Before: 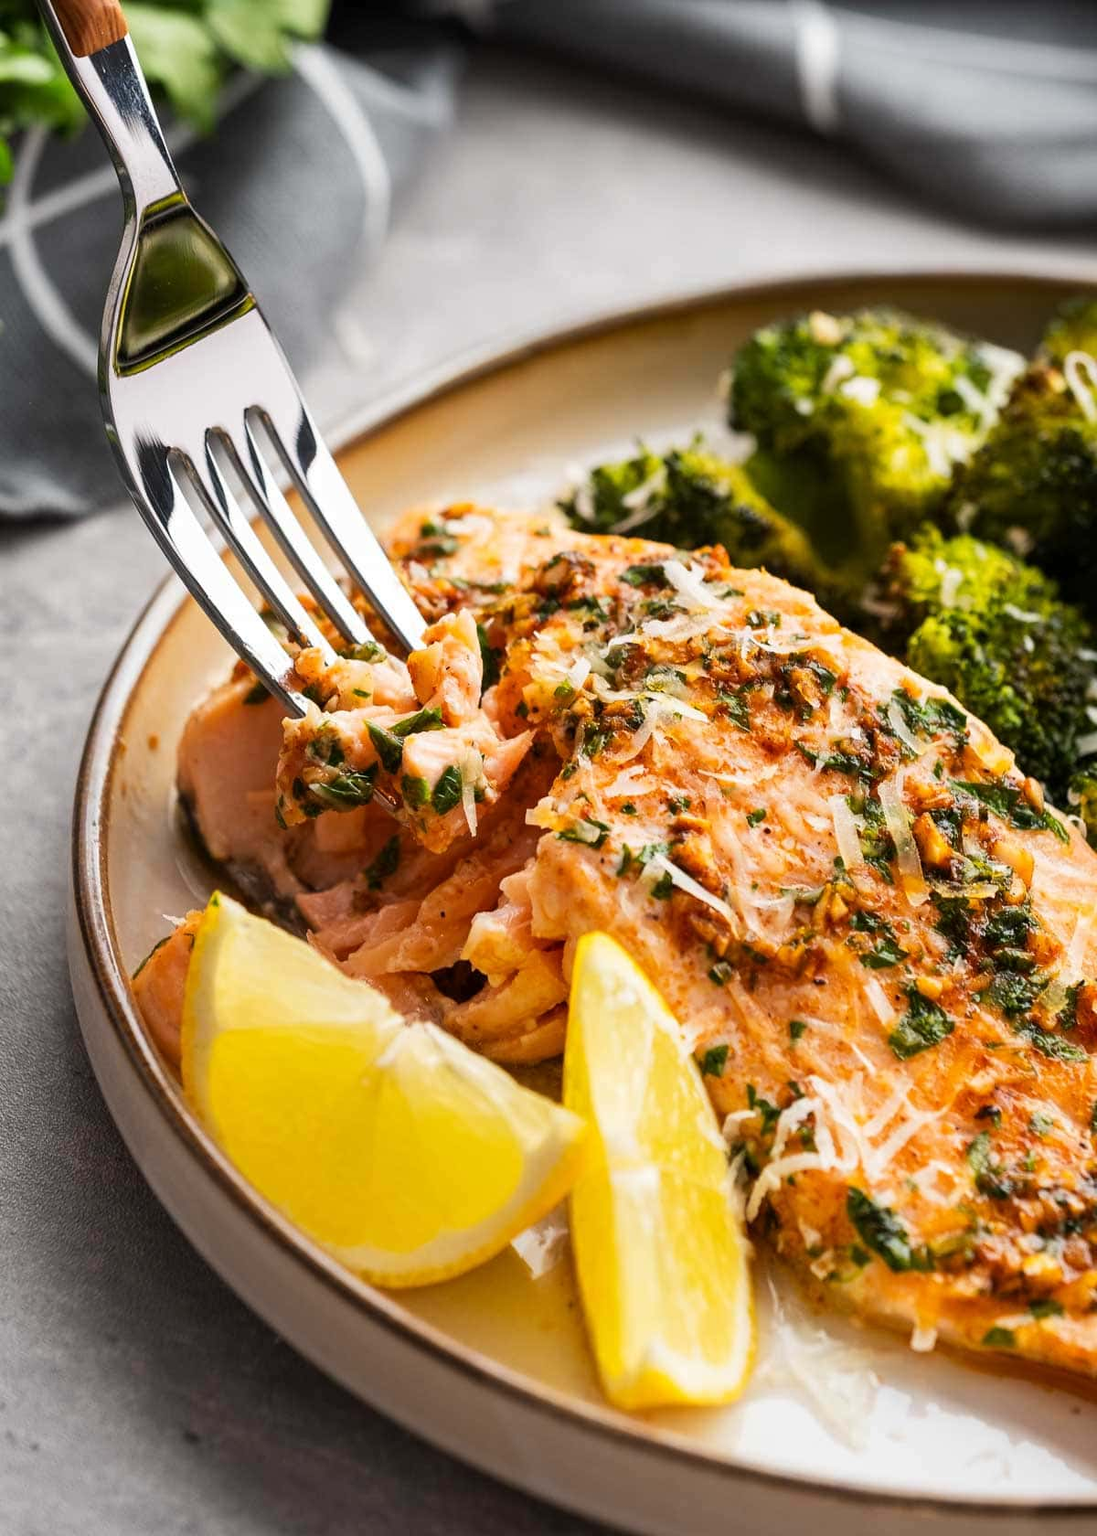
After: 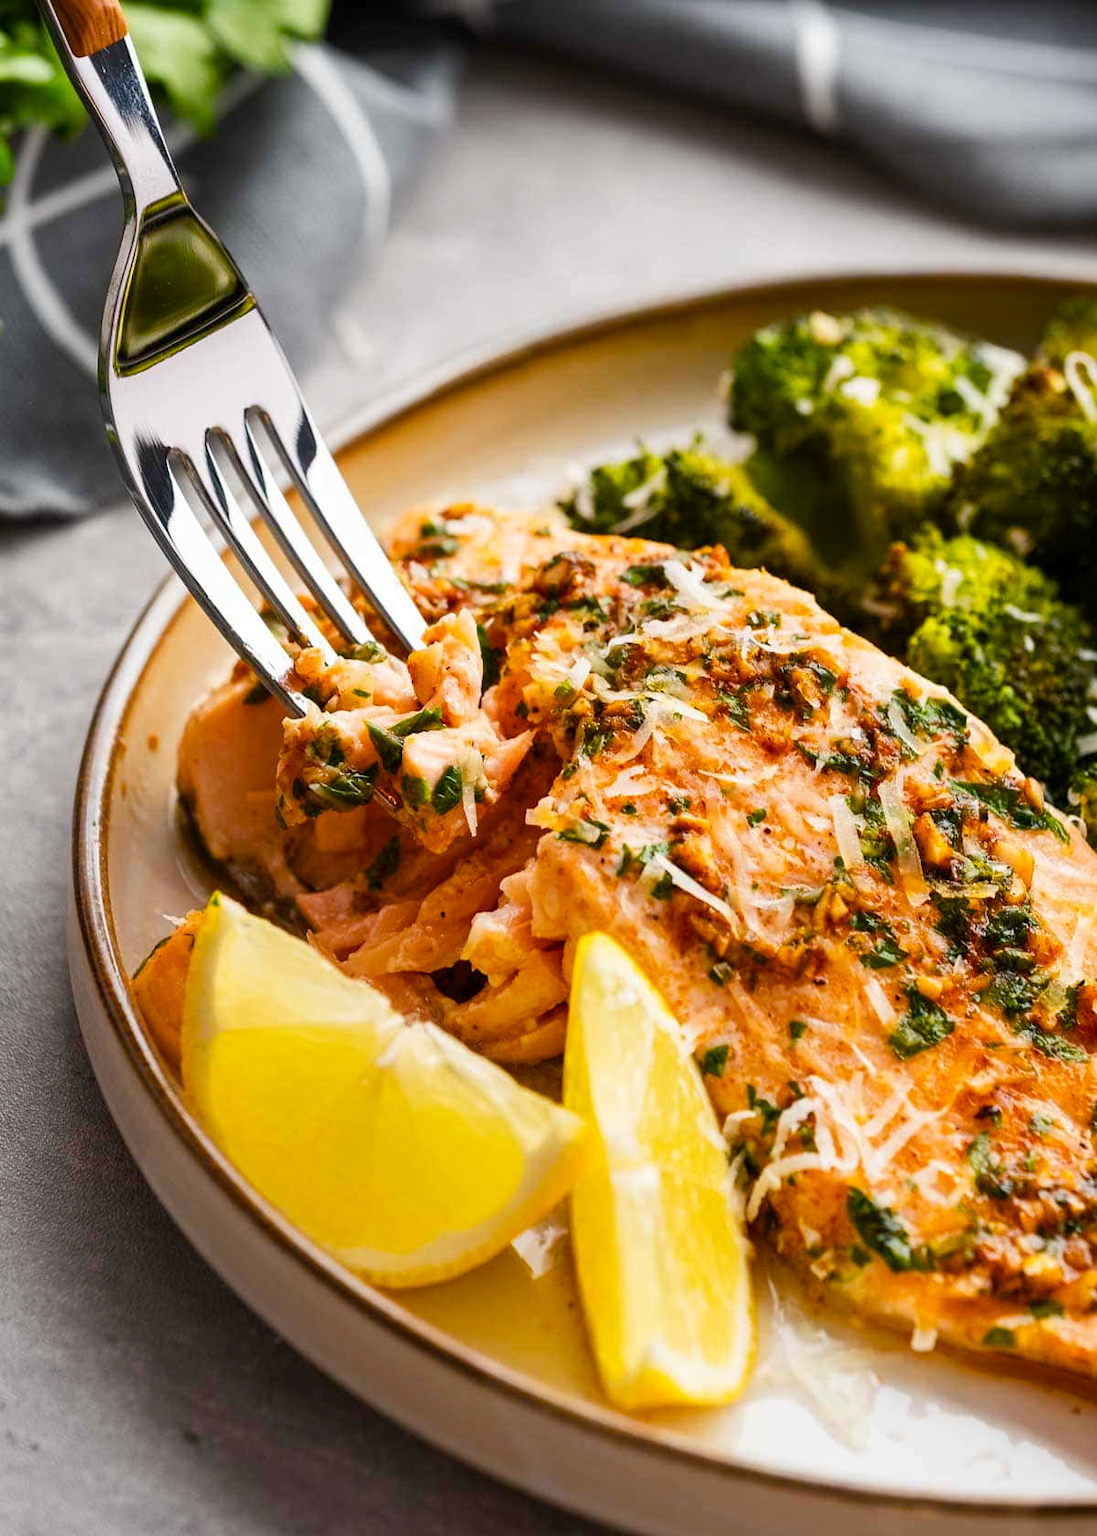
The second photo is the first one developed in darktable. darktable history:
color balance rgb: perceptual saturation grading › global saturation 20%, perceptual saturation grading › highlights -25.334%, perceptual saturation grading › shadows 24.119%, global vibrance 20.91%
